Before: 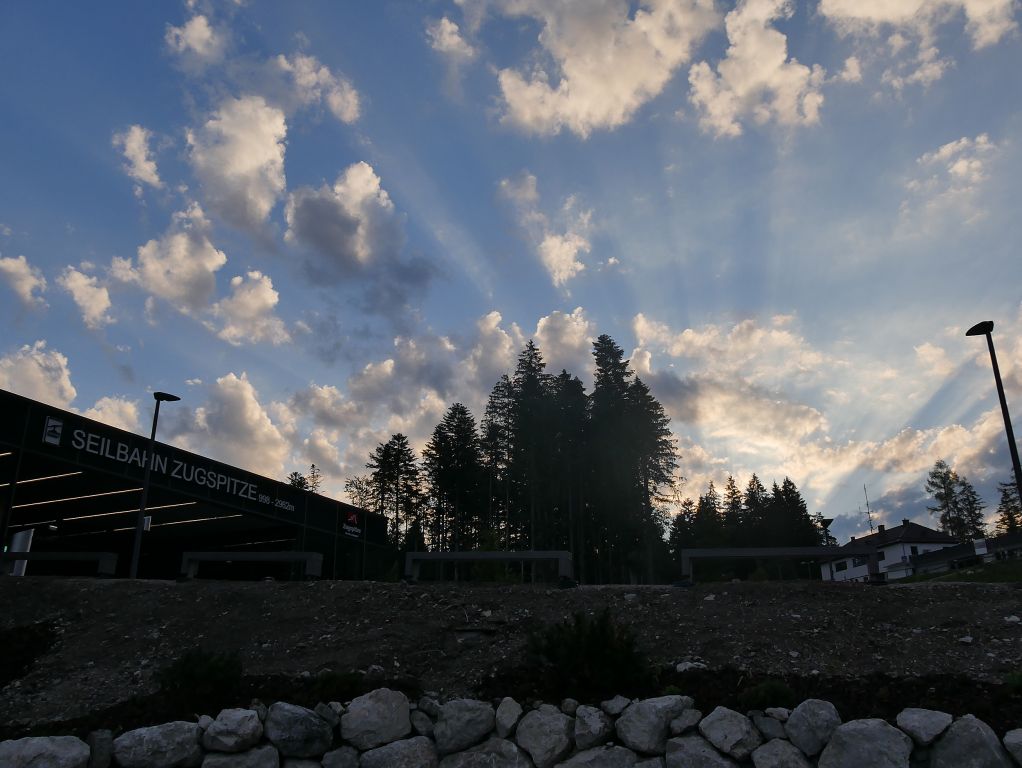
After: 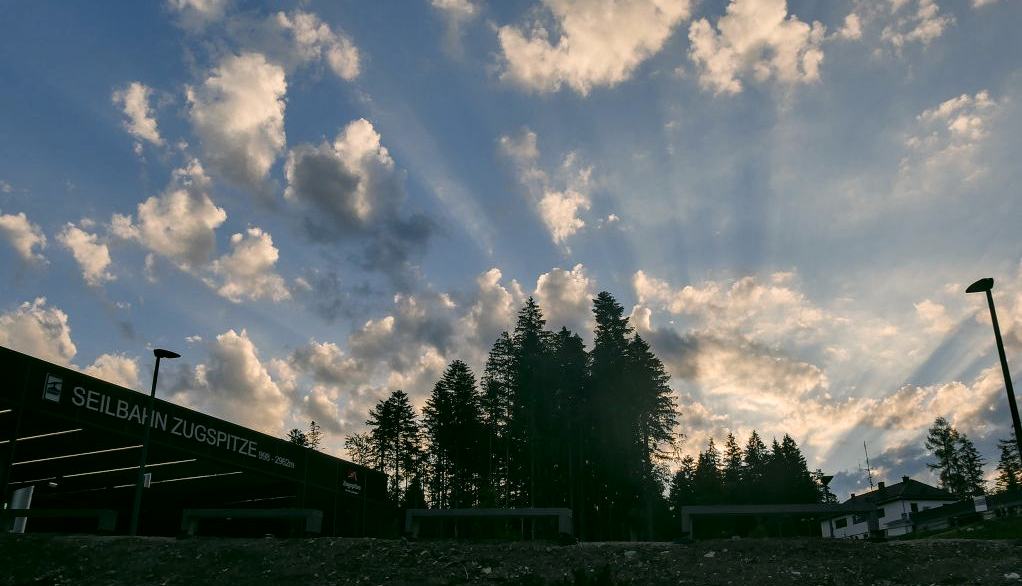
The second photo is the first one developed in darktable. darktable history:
color correction: highlights a* 4.54, highlights b* 4.93, shadows a* -7.76, shadows b* 4.61
crop: top 5.651%, bottom 17.918%
local contrast: detail 130%
